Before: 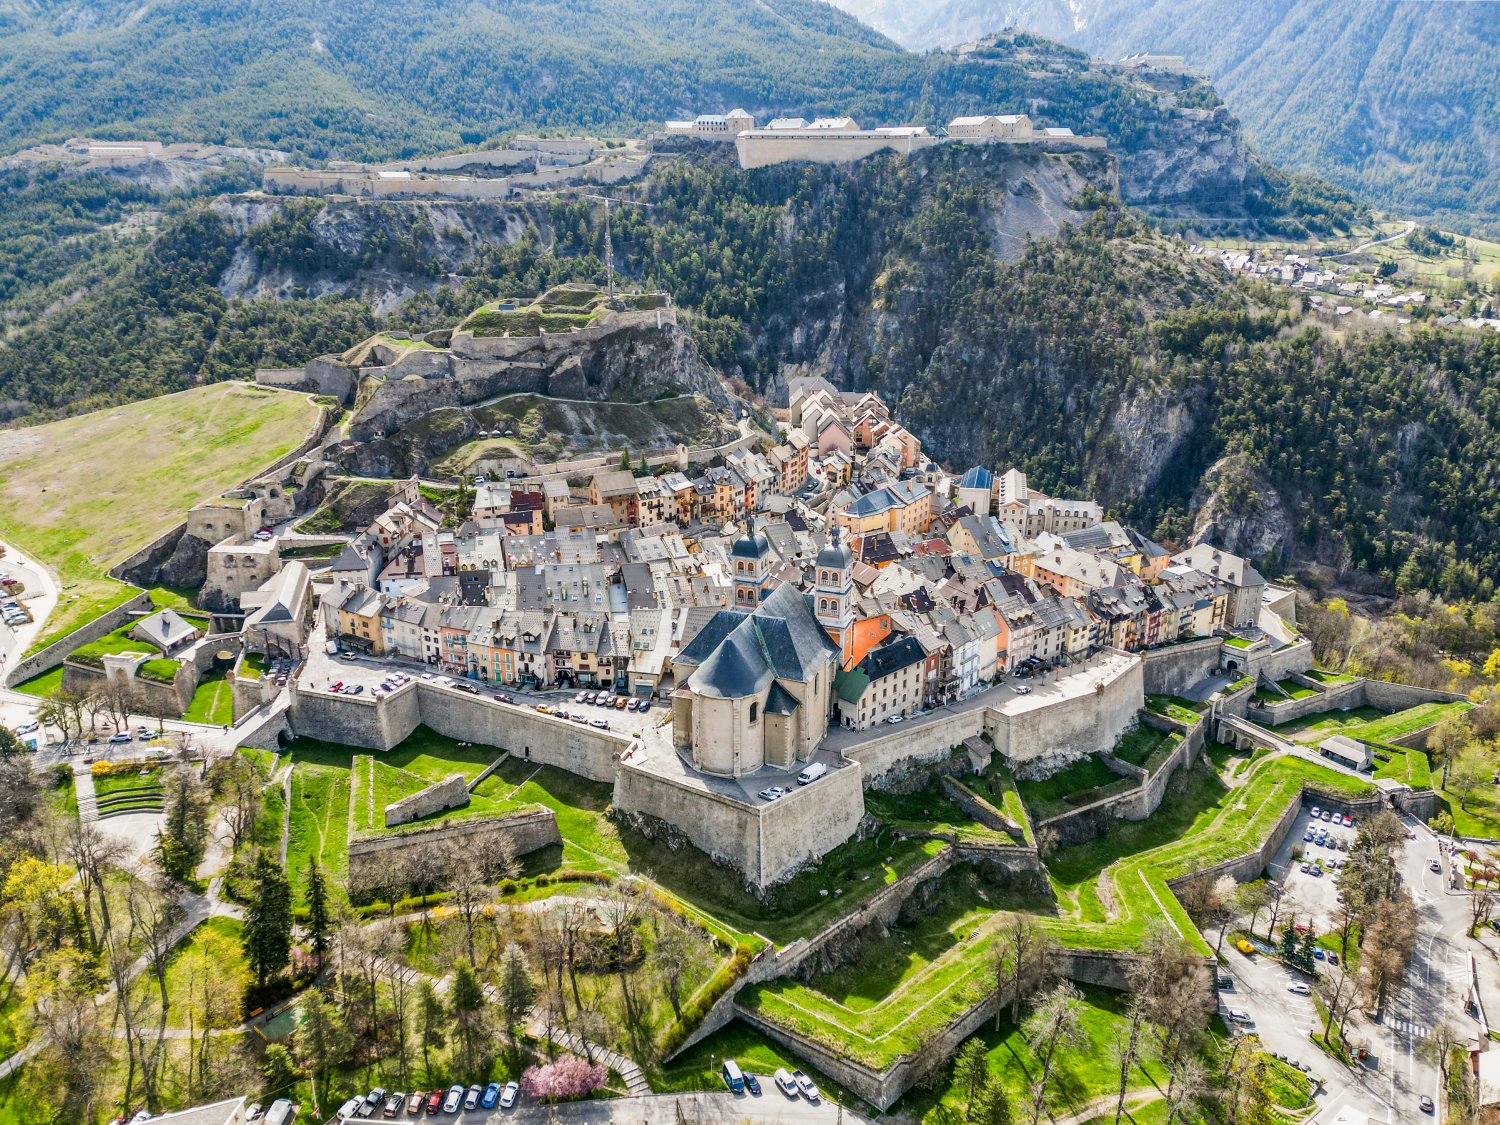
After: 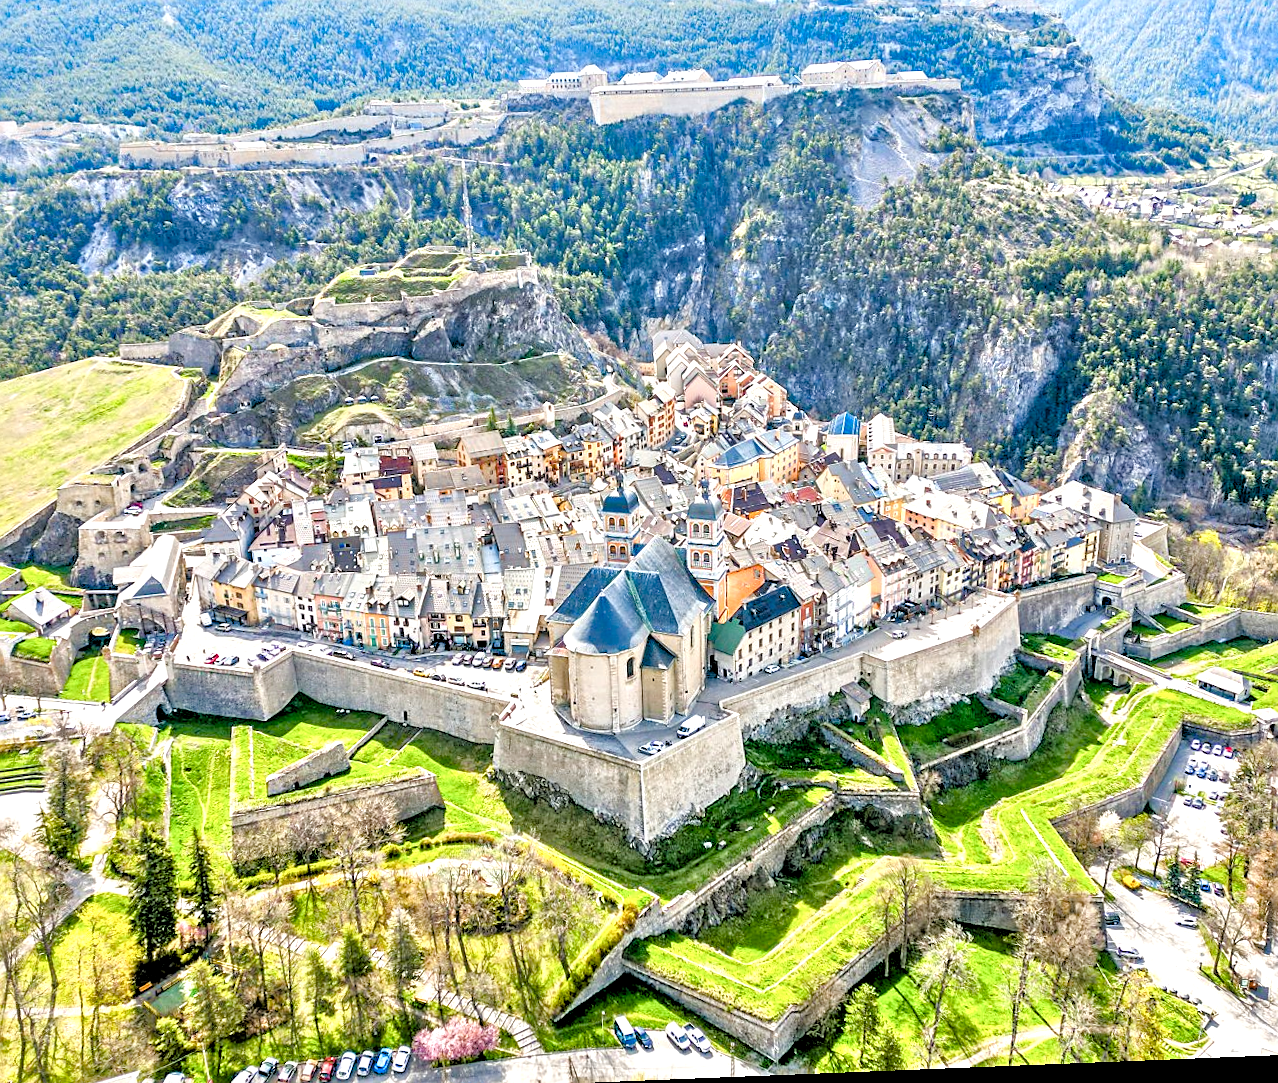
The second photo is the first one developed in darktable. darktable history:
crop: left 9.807%, top 6.259%, right 7.334%, bottom 2.177%
rotate and perspective: rotation -2.29°, automatic cropping off
sharpen: on, module defaults
rgb levels: levels [[0.01, 0.419, 0.839], [0, 0.5, 1], [0, 0.5, 1]]
tone equalizer: -7 EV 0.15 EV, -6 EV 0.6 EV, -5 EV 1.15 EV, -4 EV 1.33 EV, -3 EV 1.15 EV, -2 EV 0.6 EV, -1 EV 0.15 EV, mask exposure compensation -0.5 EV
color balance rgb: linear chroma grading › shadows 32%, linear chroma grading › global chroma -2%, linear chroma grading › mid-tones 4%, perceptual saturation grading › global saturation -2%, perceptual saturation grading › highlights -8%, perceptual saturation grading › mid-tones 8%, perceptual saturation grading › shadows 4%, perceptual brilliance grading › highlights 8%, perceptual brilliance grading › mid-tones 4%, perceptual brilliance grading › shadows 2%, global vibrance 16%, saturation formula JzAzBz (2021)
exposure: exposure 0.128 EV, compensate highlight preservation false
